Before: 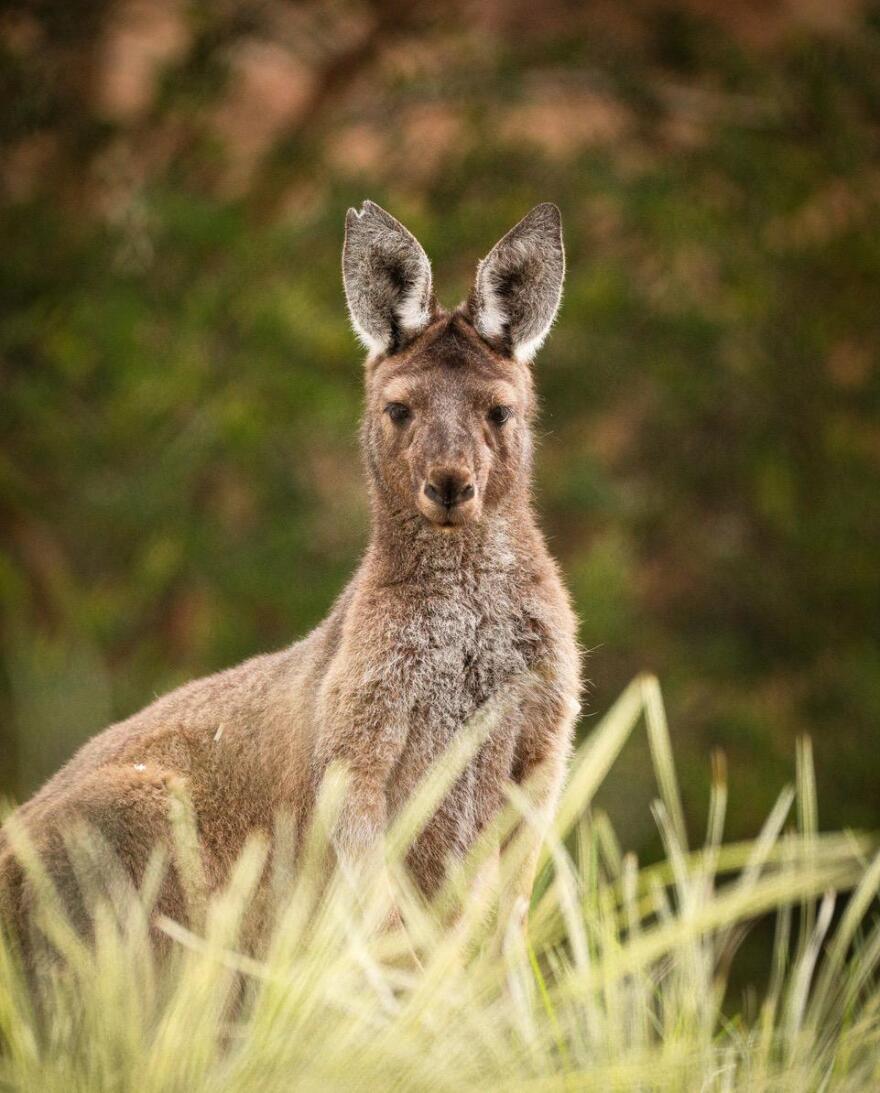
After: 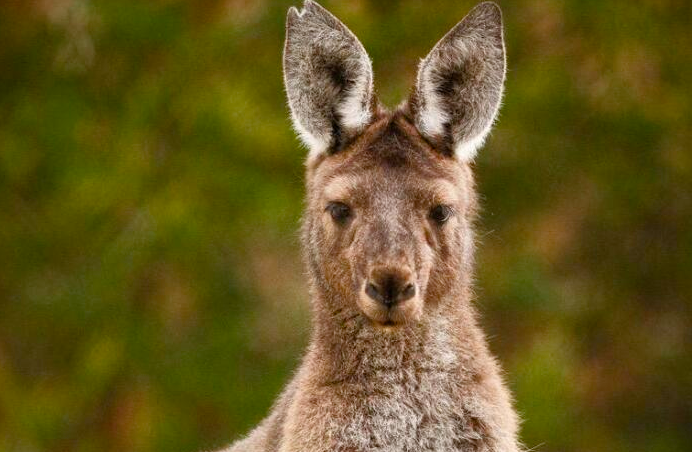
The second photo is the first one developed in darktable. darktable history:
crop: left 6.802%, top 18.463%, right 14.453%, bottom 40.122%
color balance rgb: power › hue 60.48°, perceptual saturation grading › global saturation 20%, perceptual saturation grading › highlights -25.891%, perceptual saturation grading › shadows 25.943%
